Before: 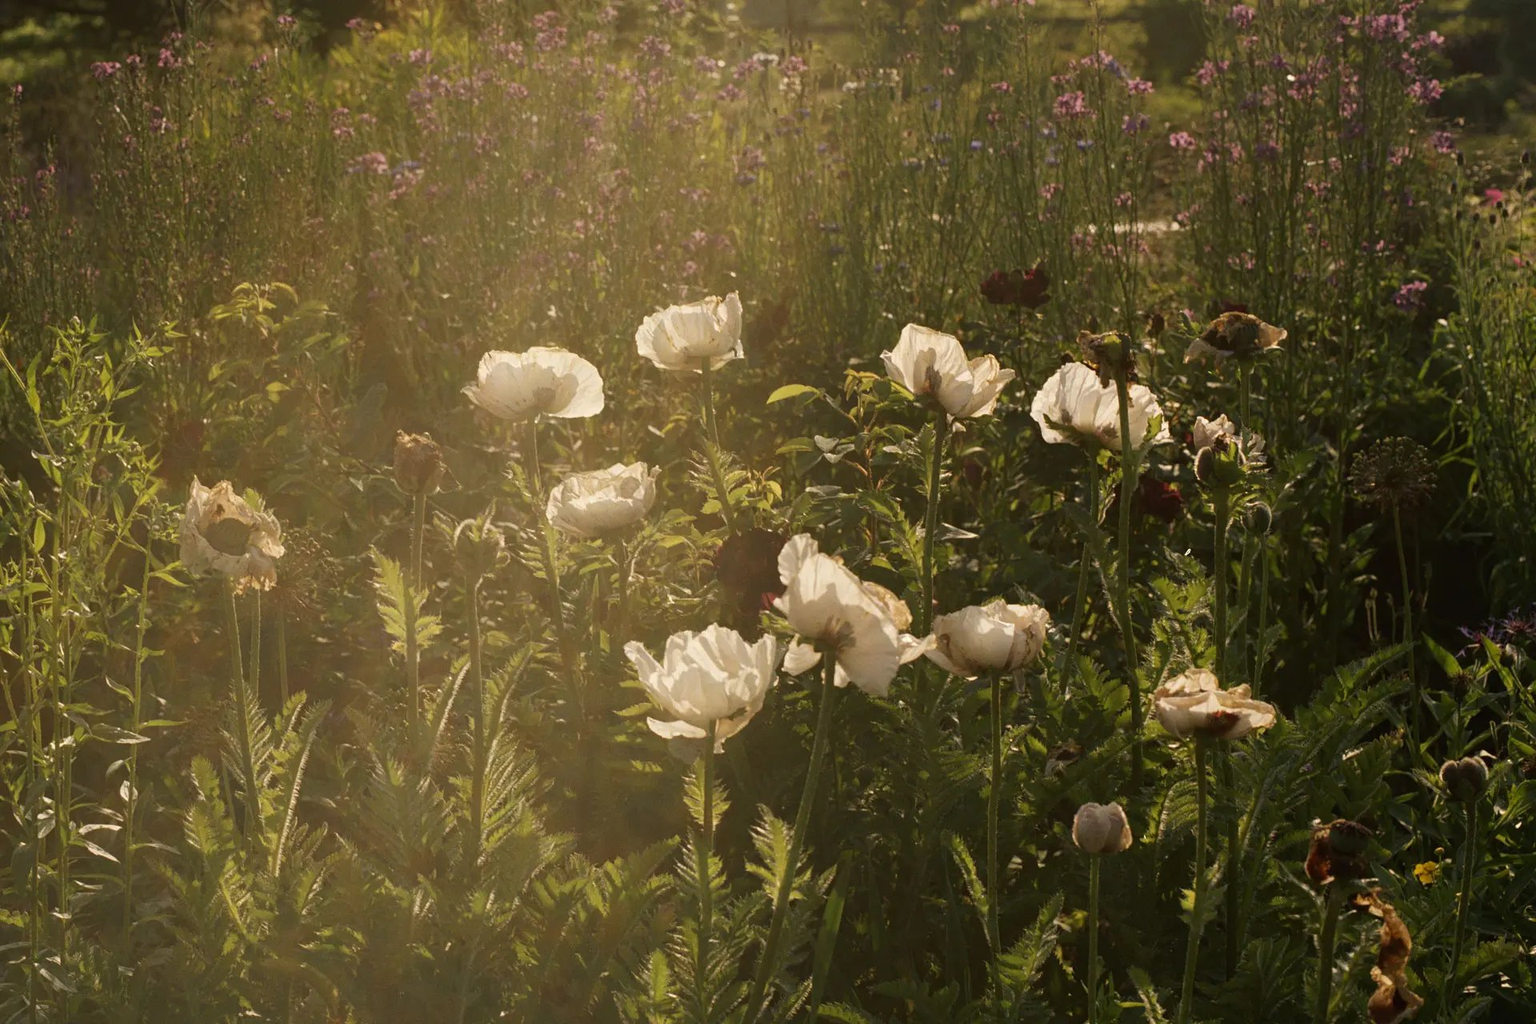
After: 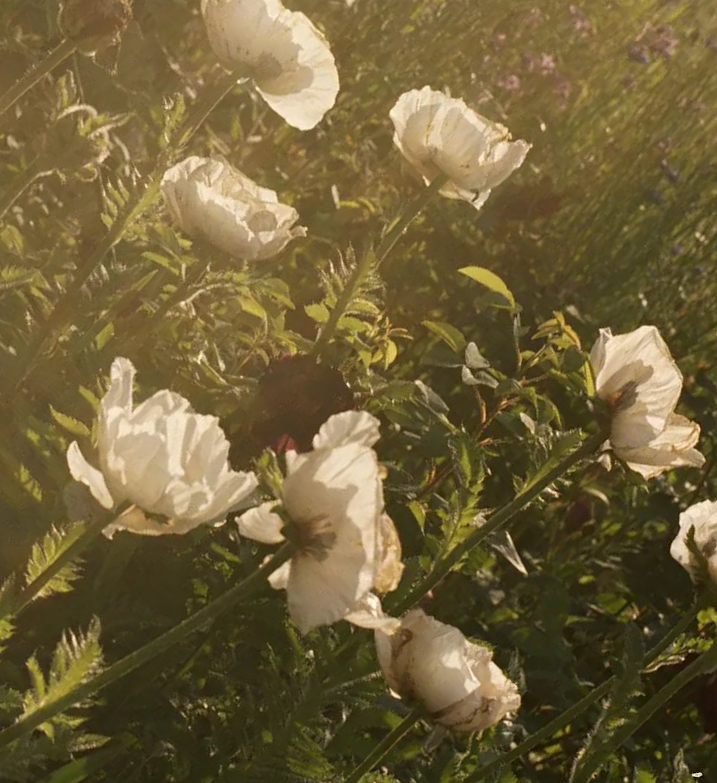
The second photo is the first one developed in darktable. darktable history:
crop and rotate: angle -45.21°, top 16.291%, right 0.927%, bottom 11.643%
